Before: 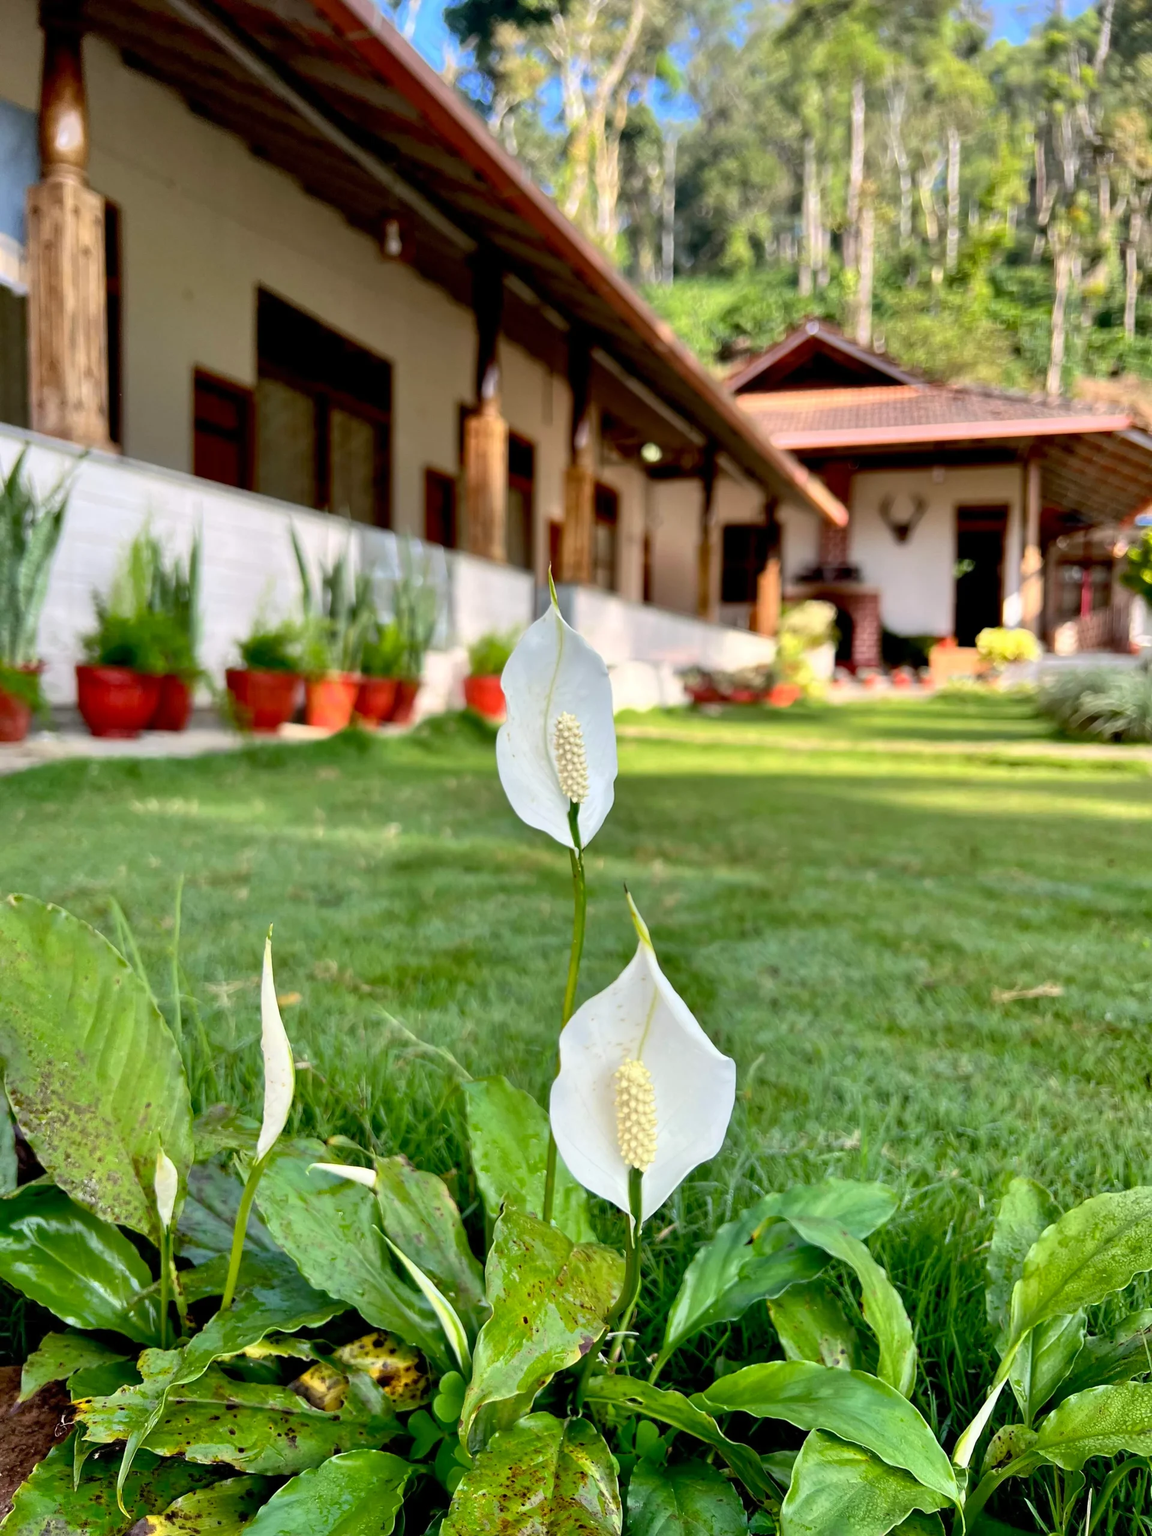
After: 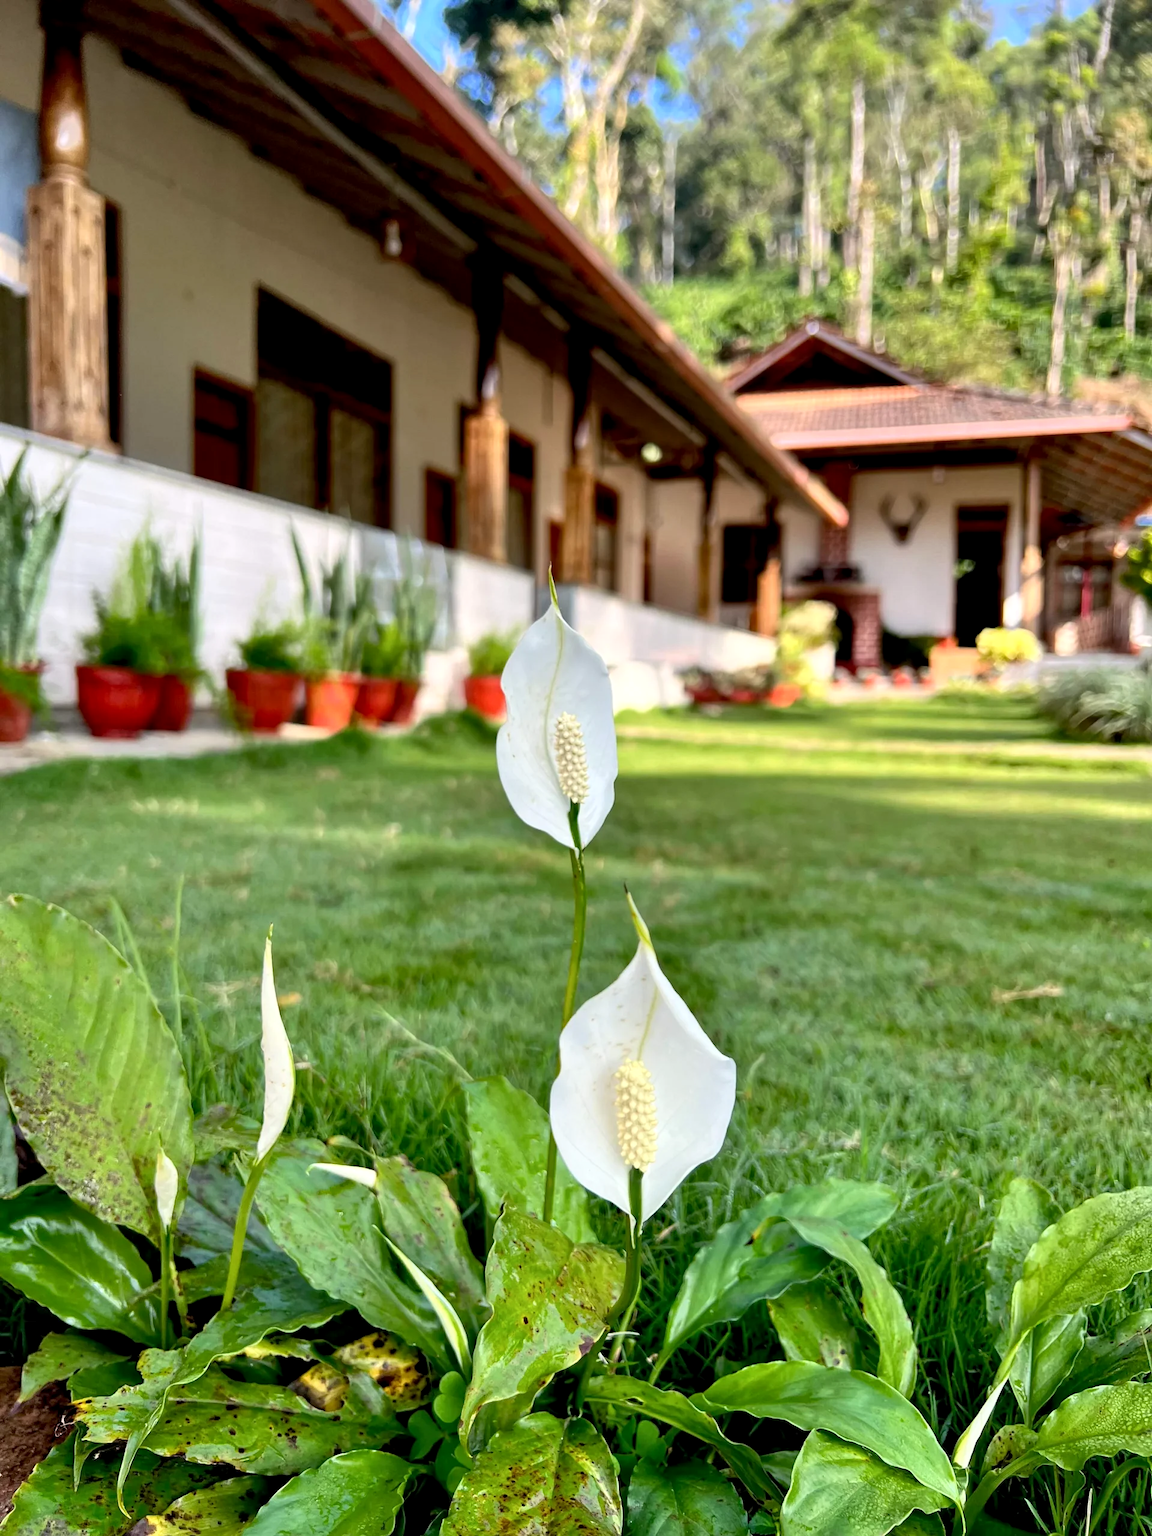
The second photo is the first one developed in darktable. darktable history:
local contrast: highlights 100%, shadows 100%, detail 120%, midtone range 0.2
shadows and highlights: shadows 0, highlights 40
